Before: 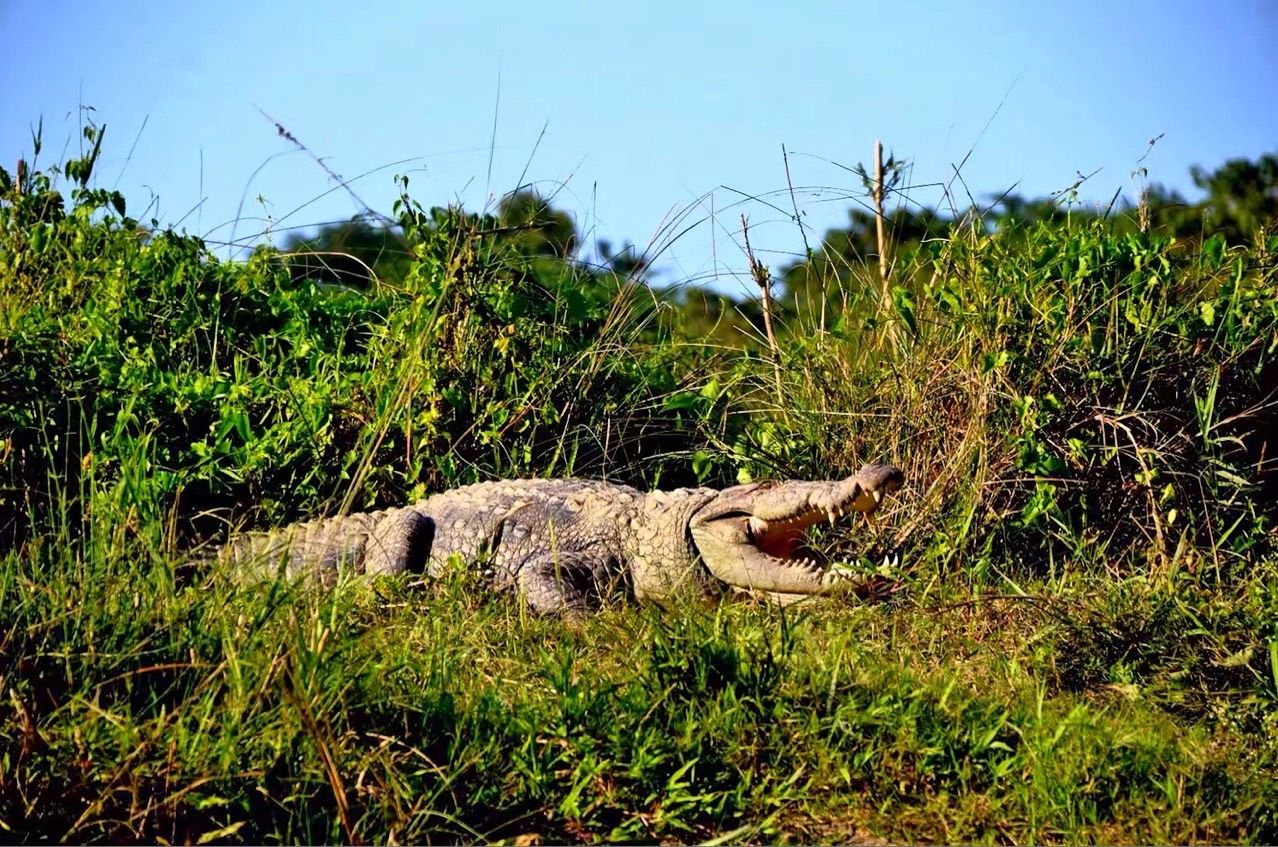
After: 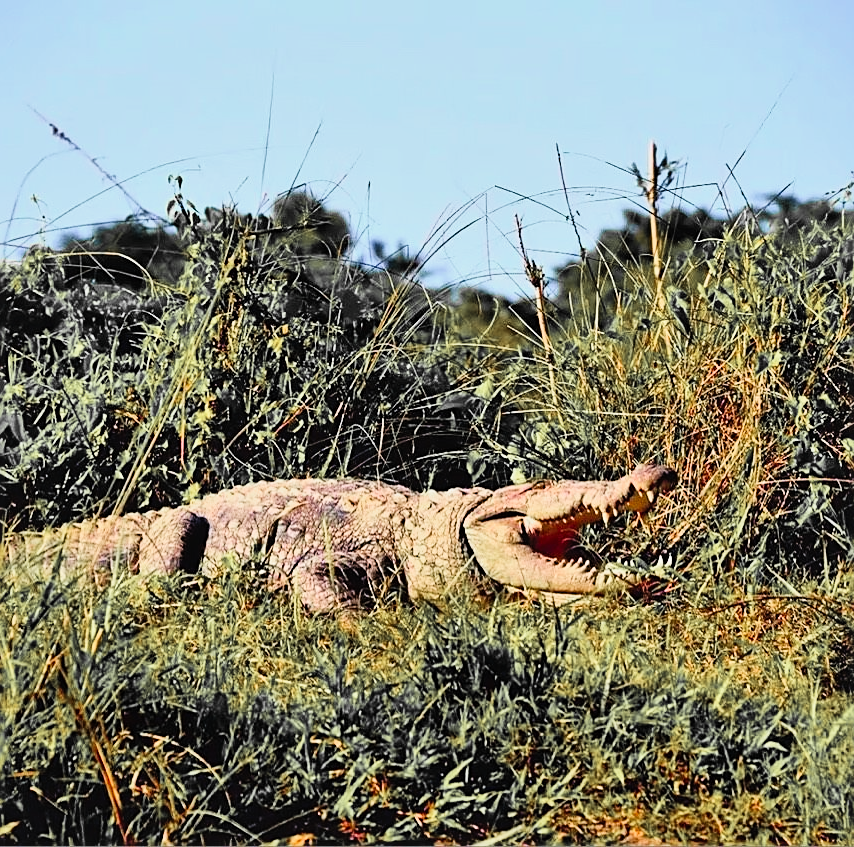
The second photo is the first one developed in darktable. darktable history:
crop and rotate: left 17.732%, right 15.423%
exposure: black level correction -0.008, exposure 0.067 EV, compensate highlight preservation false
contrast brightness saturation: contrast 0.2, brightness 0.16, saturation 0.22
color zones: curves: ch1 [(0, 0.679) (0.143, 0.647) (0.286, 0.261) (0.378, -0.011) (0.571, 0.396) (0.714, 0.399) (0.857, 0.406) (1, 0.679)]
local contrast: mode bilateral grid, contrast 25, coarseness 50, detail 123%, midtone range 0.2
filmic rgb: black relative exposure -7.65 EV, white relative exposure 4.56 EV, hardness 3.61
sharpen: on, module defaults
